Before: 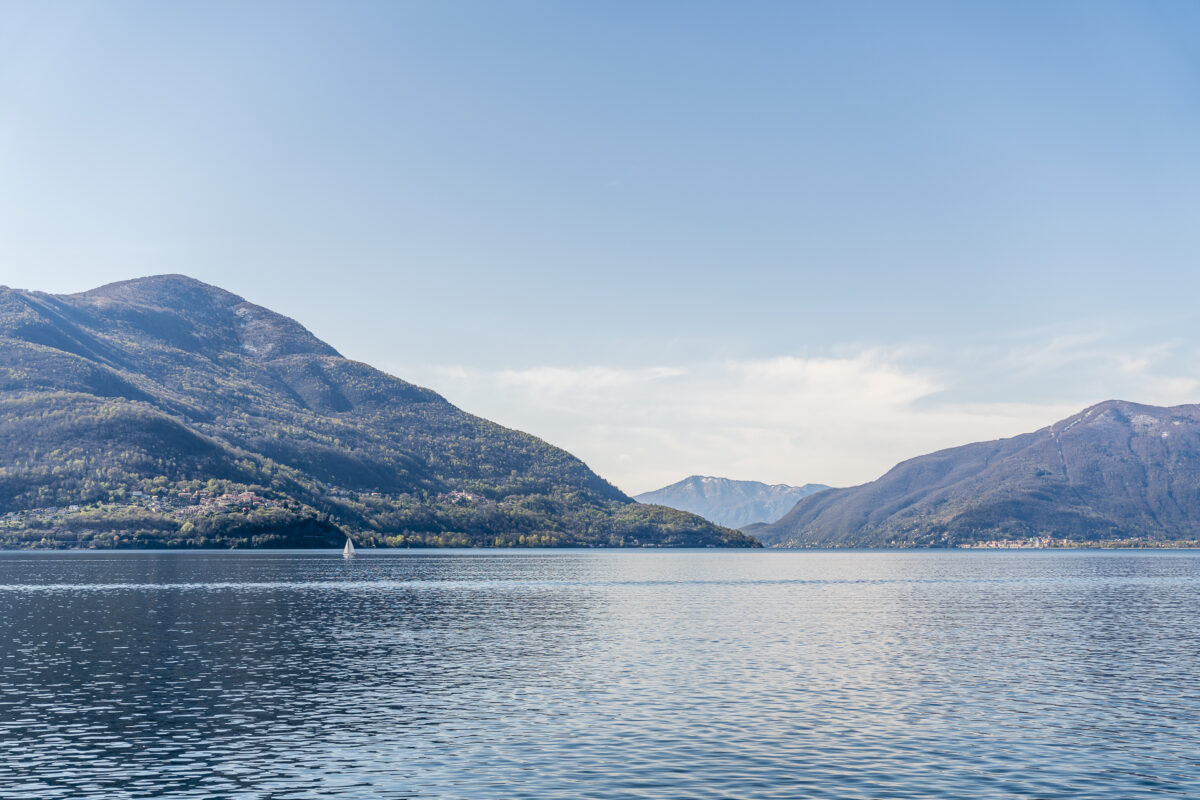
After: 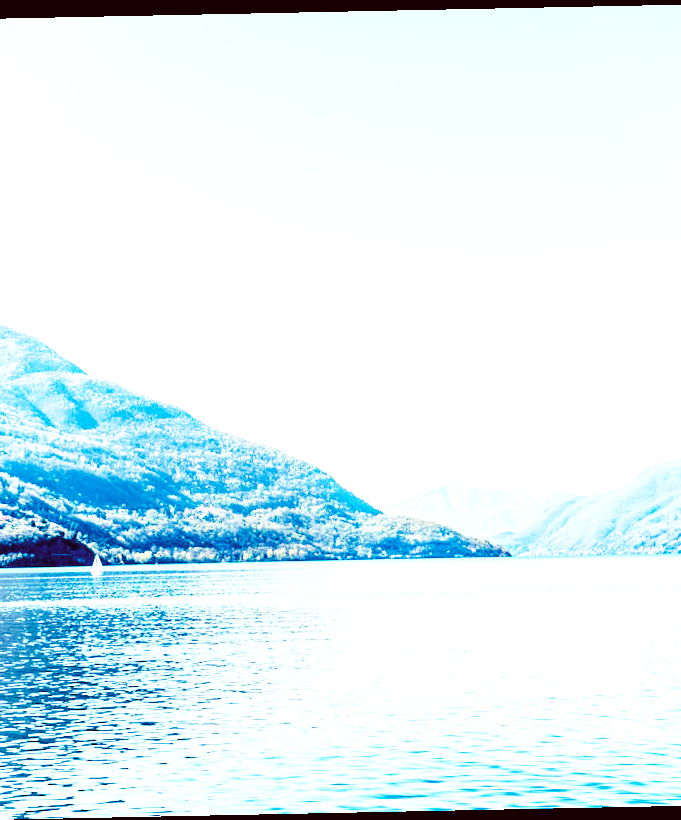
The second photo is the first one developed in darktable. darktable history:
exposure: black level correction 0, exposure 1.45 EV, compensate exposure bias true, compensate highlight preservation false
white balance: red 0.925, blue 1.046
crop: left 21.674%, right 22.086%
color balance rgb: shadows lift › luminance -21.66%, shadows lift › chroma 6.57%, shadows lift › hue 270°, power › chroma 0.68%, power › hue 60°, highlights gain › luminance 6.08%, highlights gain › chroma 1.33%, highlights gain › hue 90°, global offset › luminance -0.87%, perceptual saturation grading › global saturation 26.86%, perceptual saturation grading › highlights -28.39%, perceptual saturation grading › mid-tones 15.22%, perceptual saturation grading › shadows 33.98%, perceptual brilliance grading › highlights 10%, perceptual brilliance grading › mid-tones 5%
color correction: highlights a* -0.482, highlights b* 0.161, shadows a* 4.66, shadows b* 20.72
rotate and perspective: rotation -1.17°, automatic cropping off
base curve: curves: ch0 [(0, 0) (0.028, 0.03) (0.121, 0.232) (0.46, 0.748) (0.859, 0.968) (1, 1)], preserve colors none
